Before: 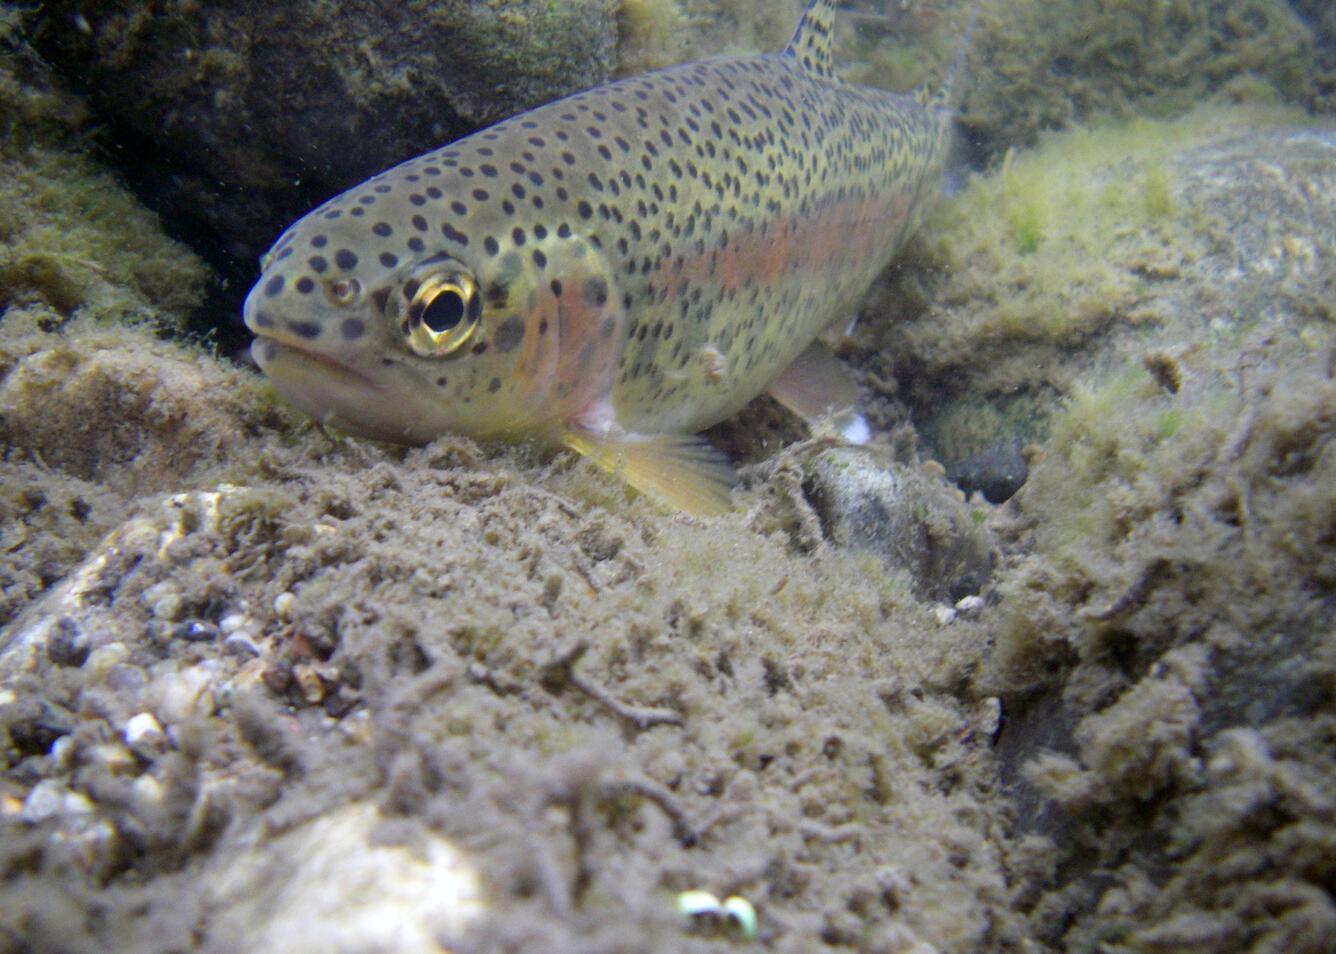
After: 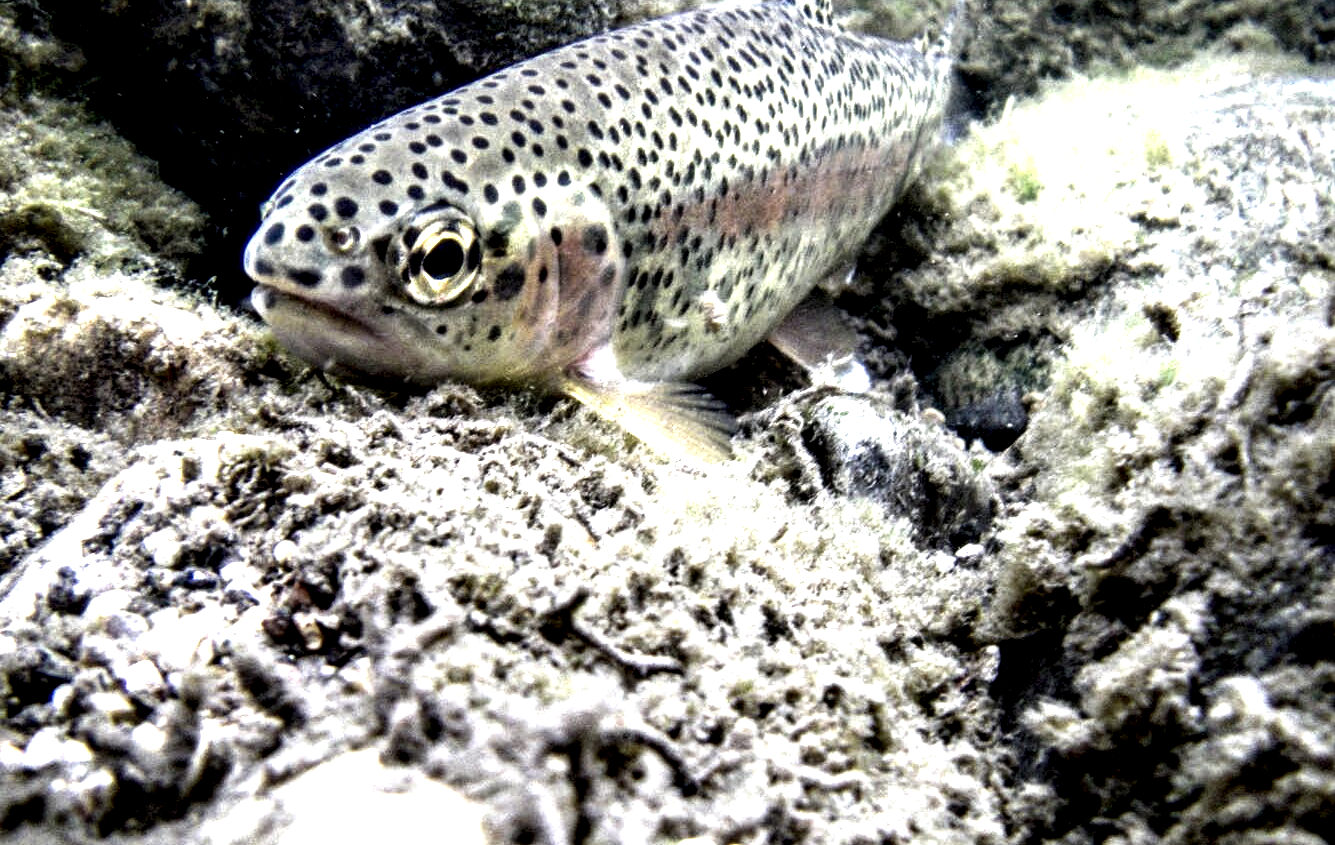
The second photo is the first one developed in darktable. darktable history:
tone curve: curves: ch0 [(0, 0) (0.003, 0.116) (0.011, 0.116) (0.025, 0.113) (0.044, 0.114) (0.069, 0.118) (0.1, 0.137) (0.136, 0.171) (0.177, 0.213) (0.224, 0.259) (0.277, 0.316) (0.335, 0.381) (0.399, 0.458) (0.468, 0.548) (0.543, 0.654) (0.623, 0.775) (0.709, 0.895) (0.801, 0.972) (0.898, 0.991) (1, 1)], color space Lab, independent channels, preserve colors none
local contrast: highlights 114%, shadows 41%, detail 295%
crop and rotate: top 5.452%, bottom 5.948%
